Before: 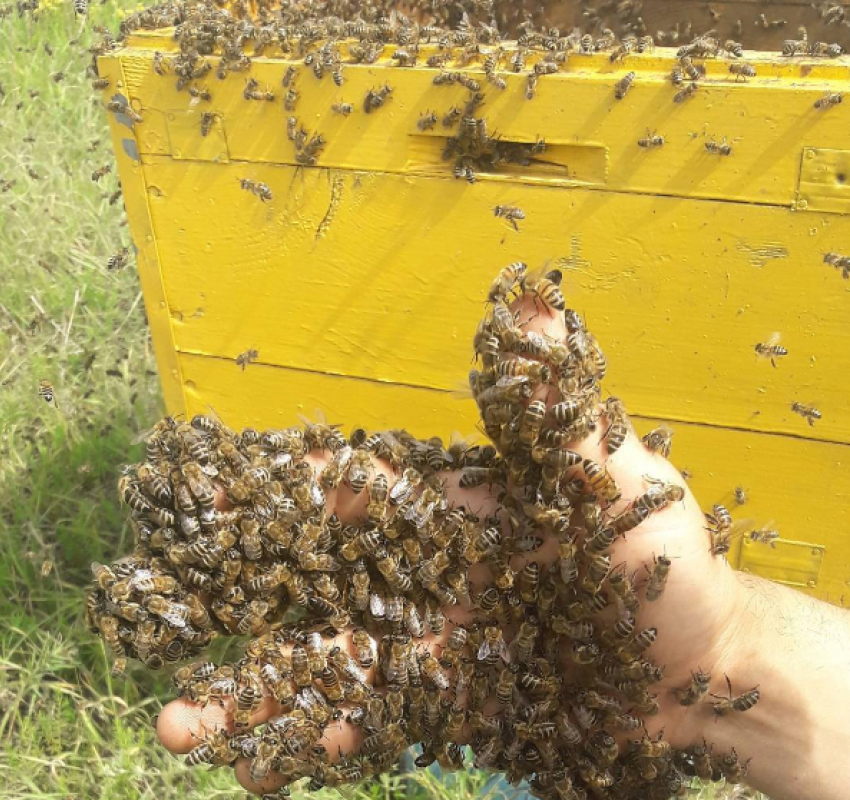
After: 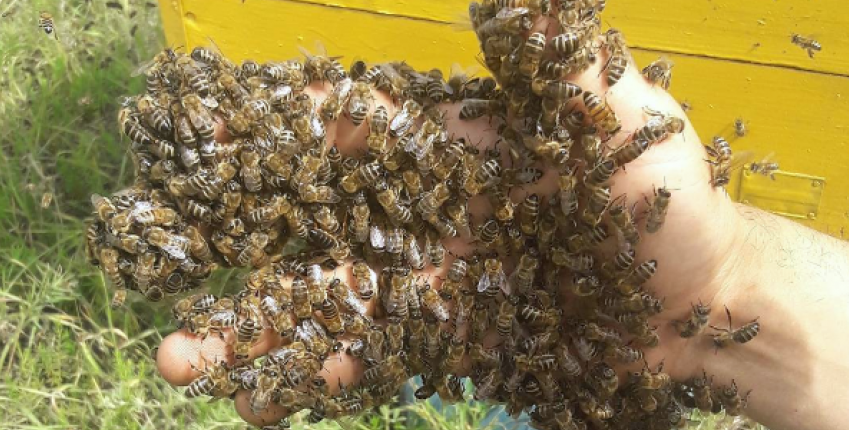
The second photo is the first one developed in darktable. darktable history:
white balance: red 0.98, blue 1.034
crop and rotate: top 46.237%
